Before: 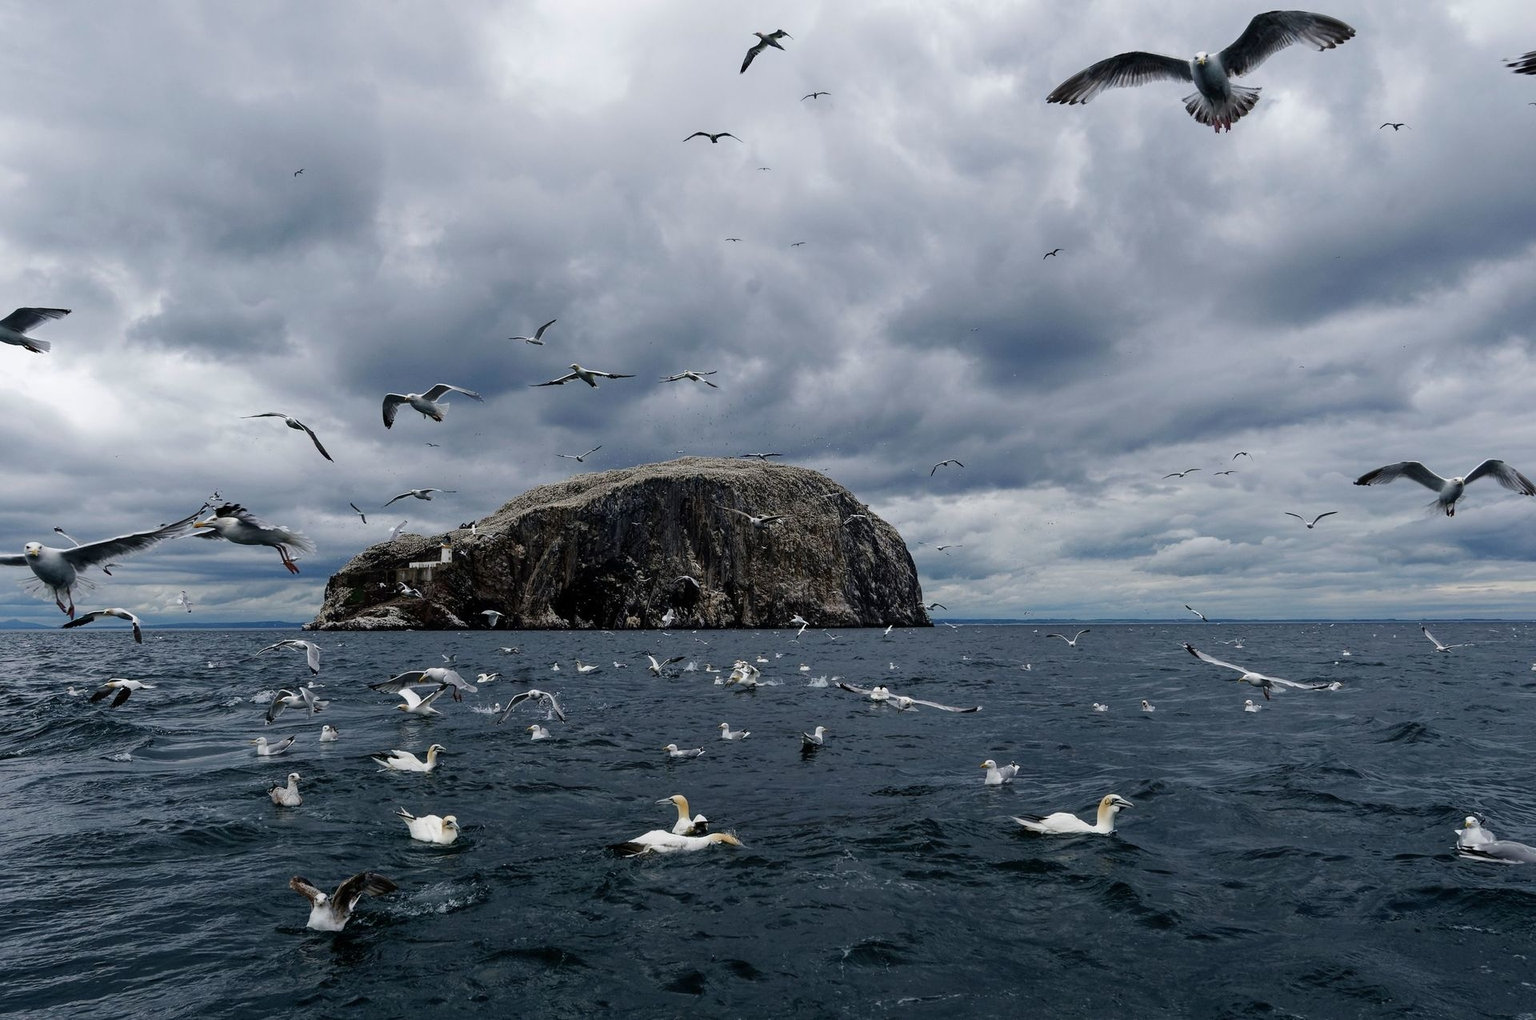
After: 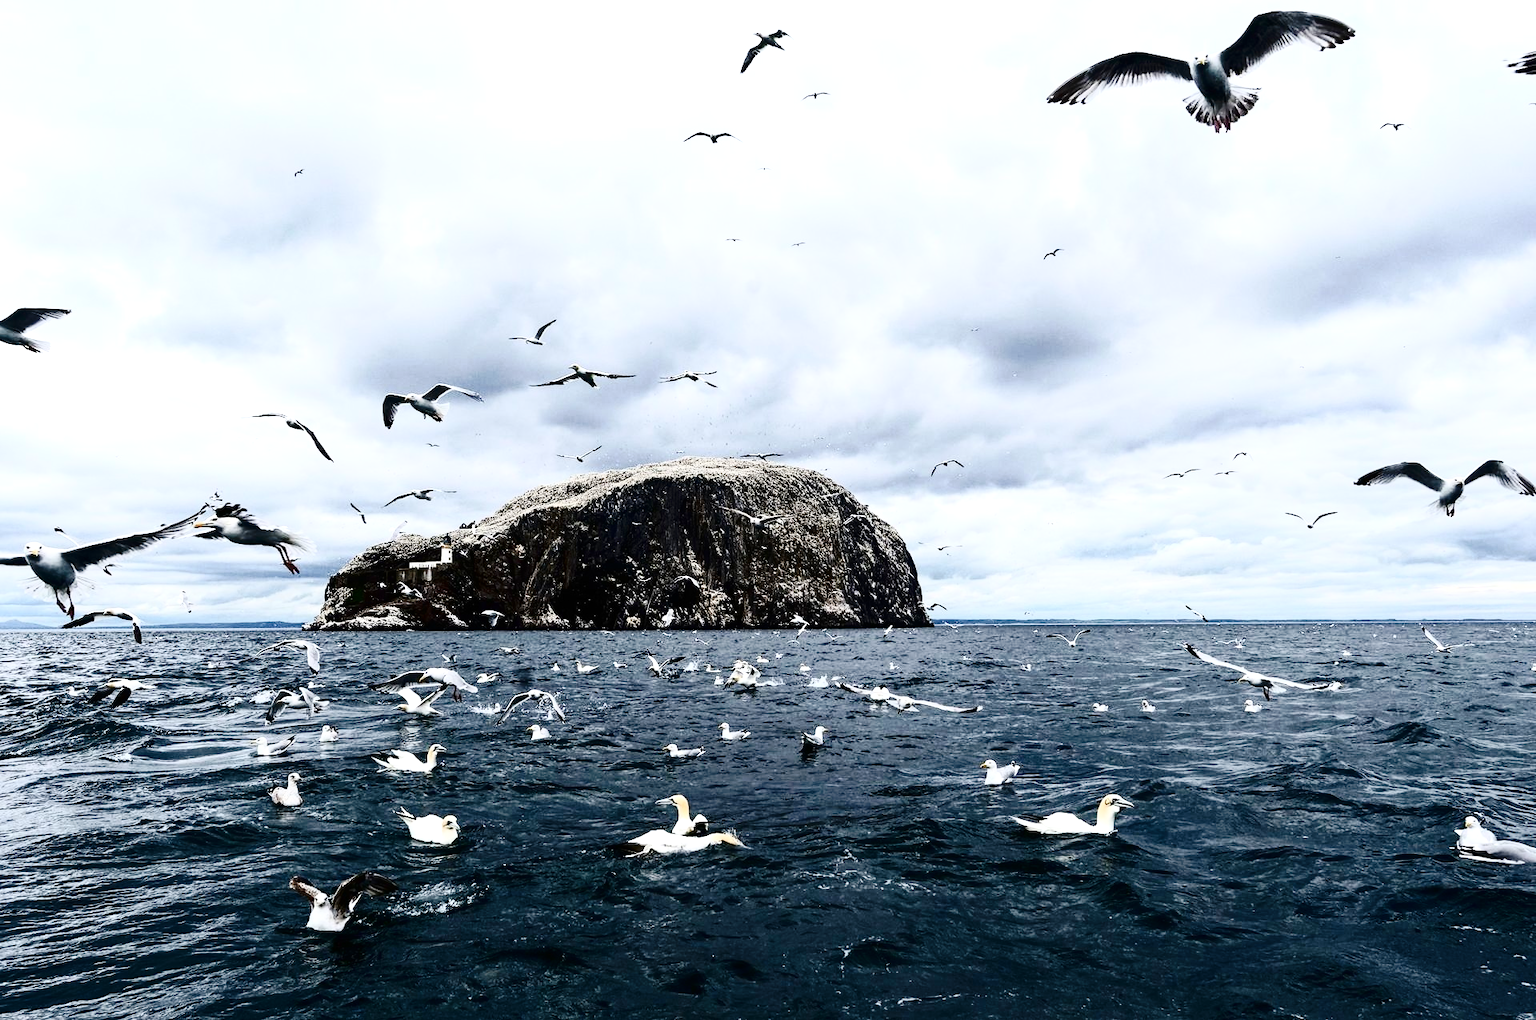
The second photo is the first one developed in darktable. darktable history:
tone curve: curves: ch0 [(0, 0) (0.003, 0.005) (0.011, 0.011) (0.025, 0.022) (0.044, 0.038) (0.069, 0.062) (0.1, 0.091) (0.136, 0.128) (0.177, 0.183) (0.224, 0.246) (0.277, 0.325) (0.335, 0.403) (0.399, 0.473) (0.468, 0.557) (0.543, 0.638) (0.623, 0.709) (0.709, 0.782) (0.801, 0.847) (0.898, 0.923) (1, 1)], preserve colors none
contrast brightness saturation: contrast 0.483, saturation -0.101
exposure: black level correction 0, exposure 1.096 EV, compensate exposure bias true, compensate highlight preservation false
